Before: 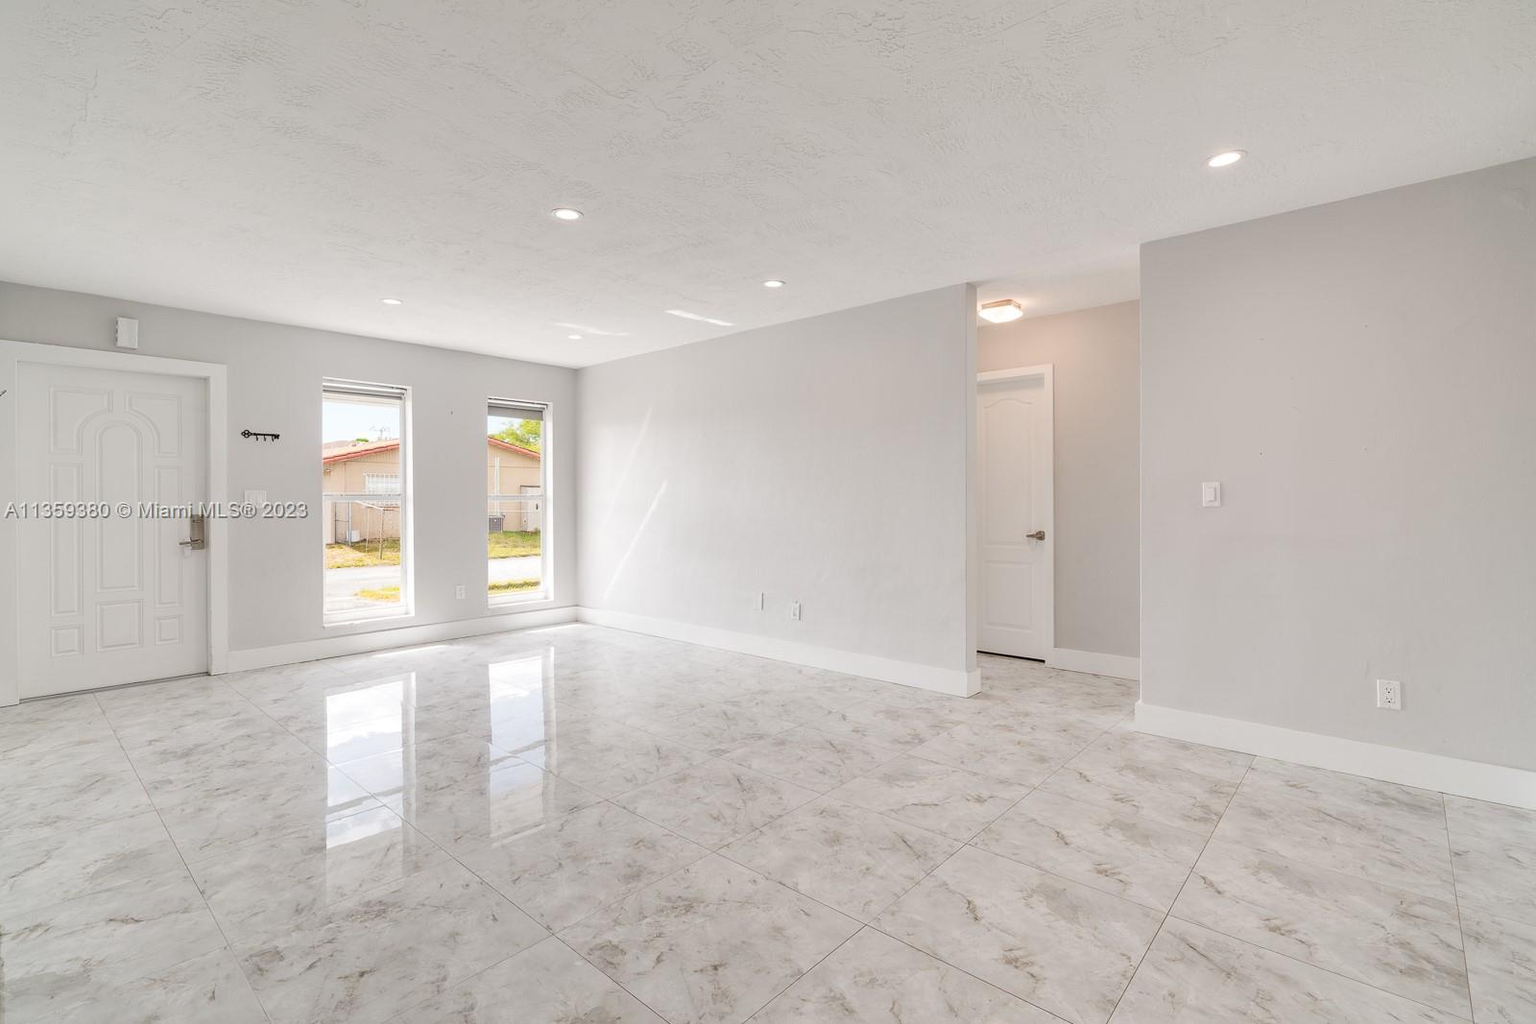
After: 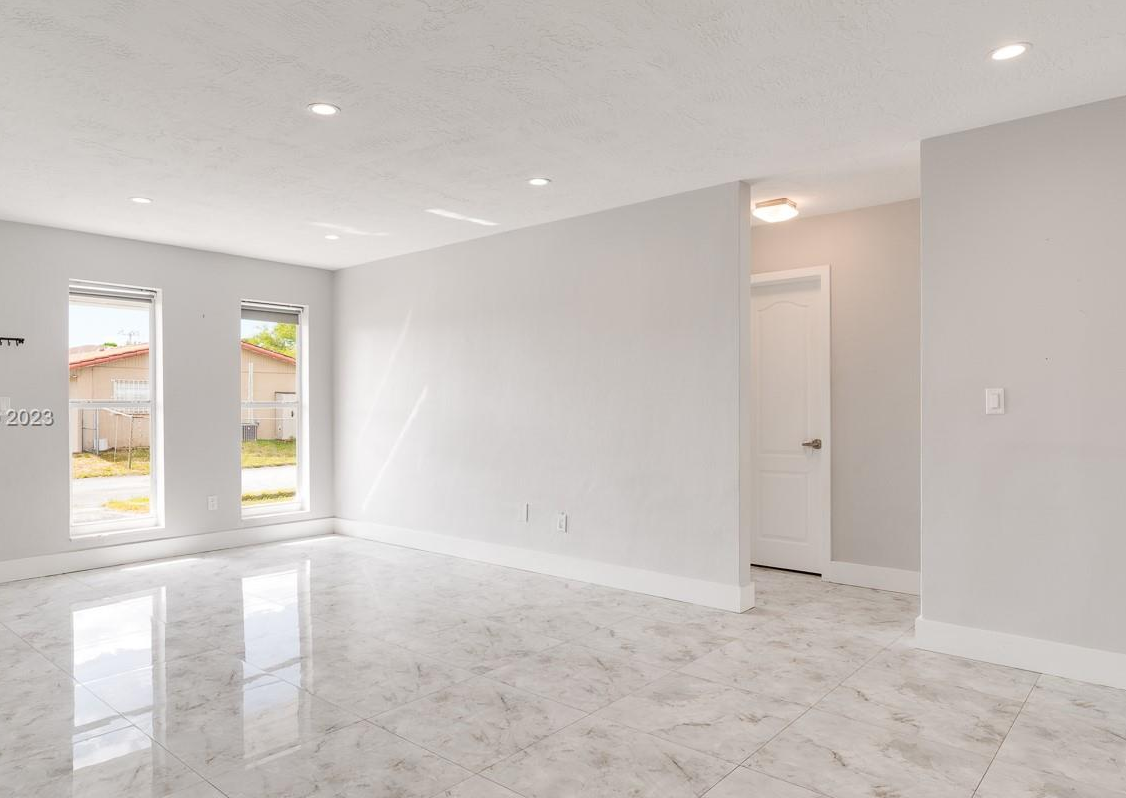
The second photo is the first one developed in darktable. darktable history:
crop and rotate: left 16.78%, top 10.695%, right 12.841%, bottom 14.489%
